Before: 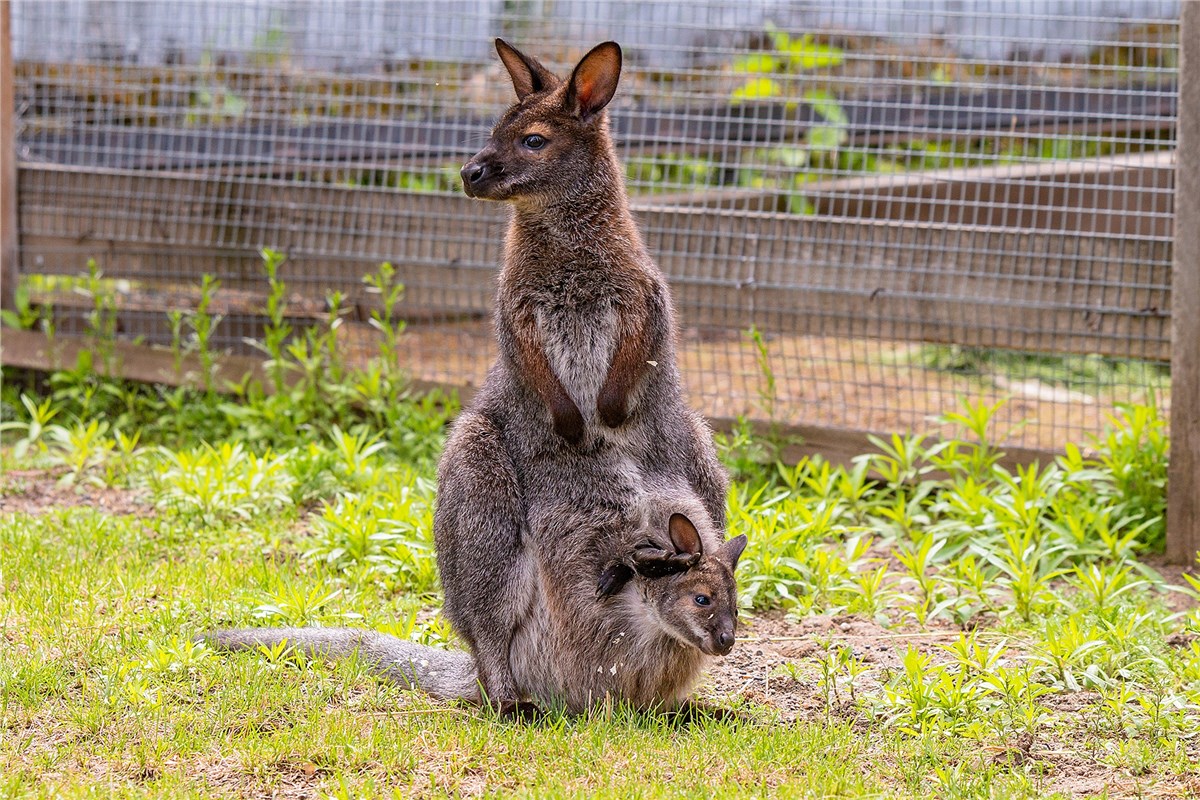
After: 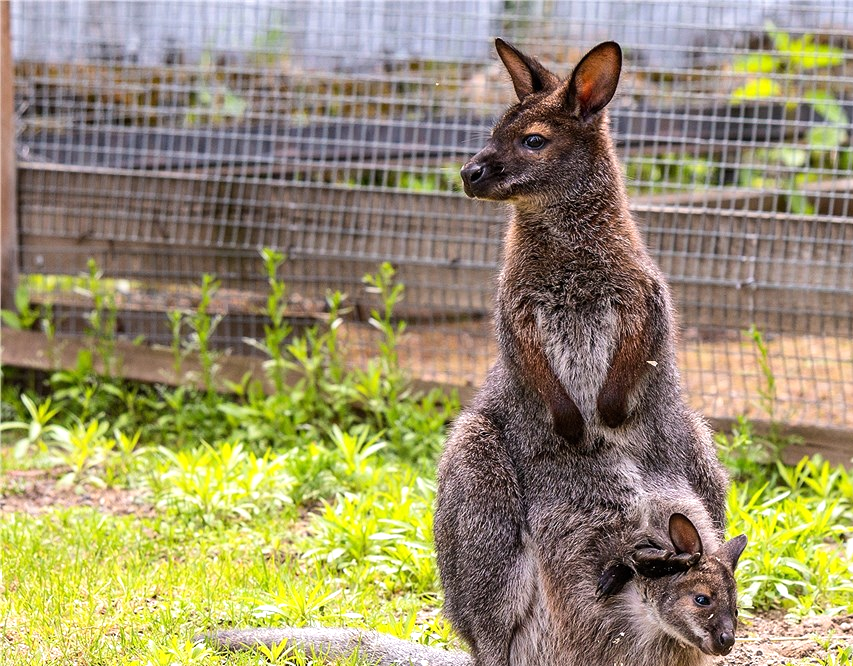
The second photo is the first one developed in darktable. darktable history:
crop: right 28.885%, bottom 16.626%
tone equalizer: -8 EV -0.417 EV, -7 EV -0.389 EV, -6 EV -0.333 EV, -5 EV -0.222 EV, -3 EV 0.222 EV, -2 EV 0.333 EV, -1 EV 0.389 EV, +0 EV 0.417 EV, edges refinement/feathering 500, mask exposure compensation -1.57 EV, preserve details no
